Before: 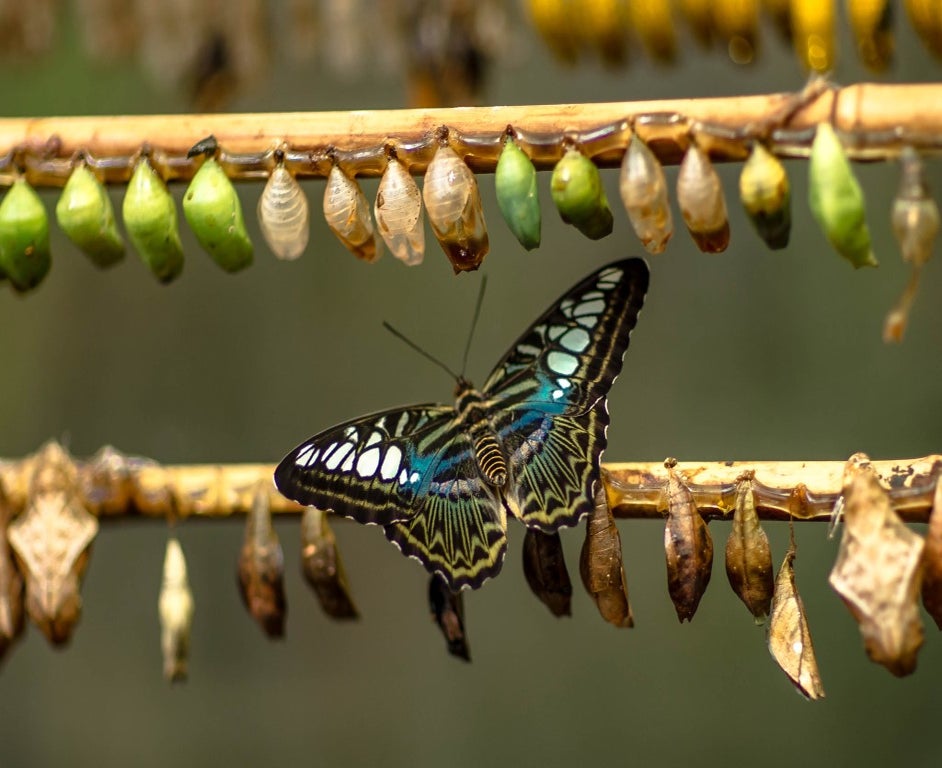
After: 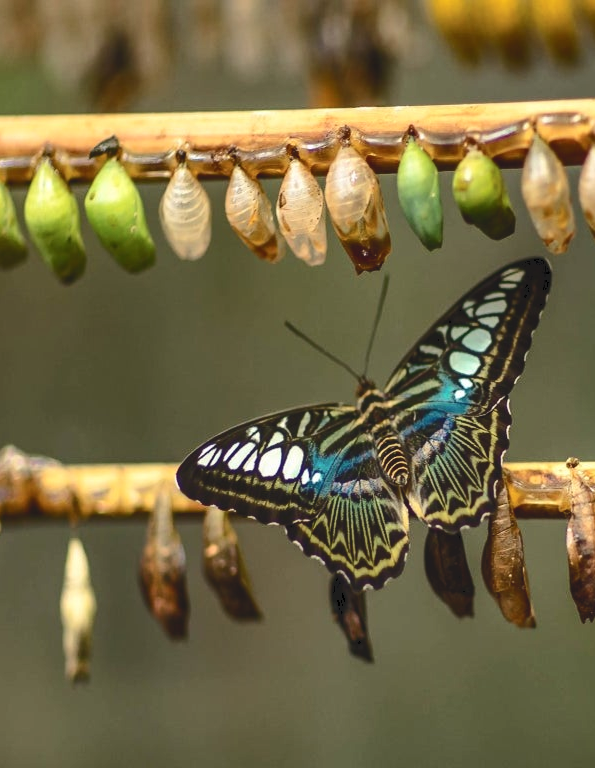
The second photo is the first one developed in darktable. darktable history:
shadows and highlights: highlights color adjustment 49.47%, soften with gaussian
crop: left 10.415%, right 26.417%
tone curve: curves: ch0 [(0, 0) (0.003, 0.1) (0.011, 0.101) (0.025, 0.11) (0.044, 0.126) (0.069, 0.14) (0.1, 0.158) (0.136, 0.18) (0.177, 0.206) (0.224, 0.243) (0.277, 0.293) (0.335, 0.36) (0.399, 0.446) (0.468, 0.537) (0.543, 0.618) (0.623, 0.694) (0.709, 0.763) (0.801, 0.836) (0.898, 0.908) (1, 1)], color space Lab, independent channels, preserve colors none
